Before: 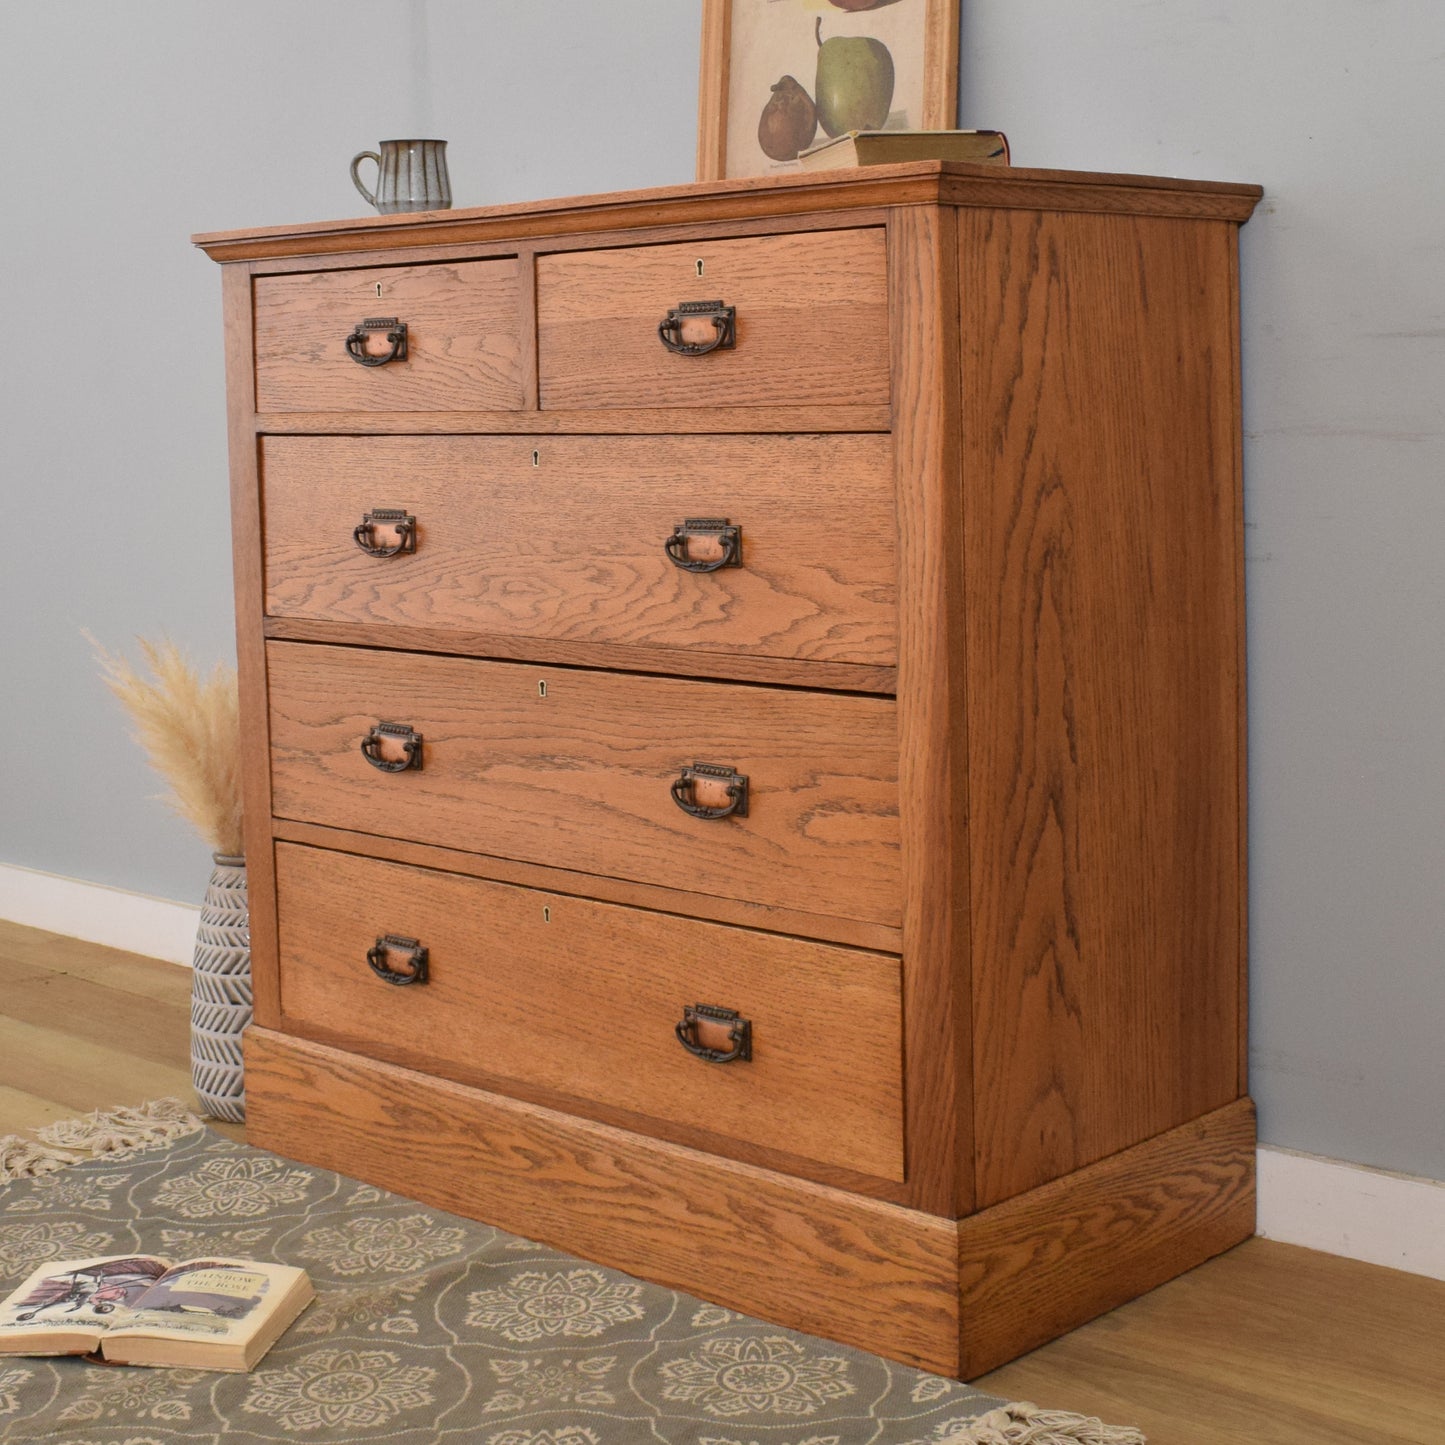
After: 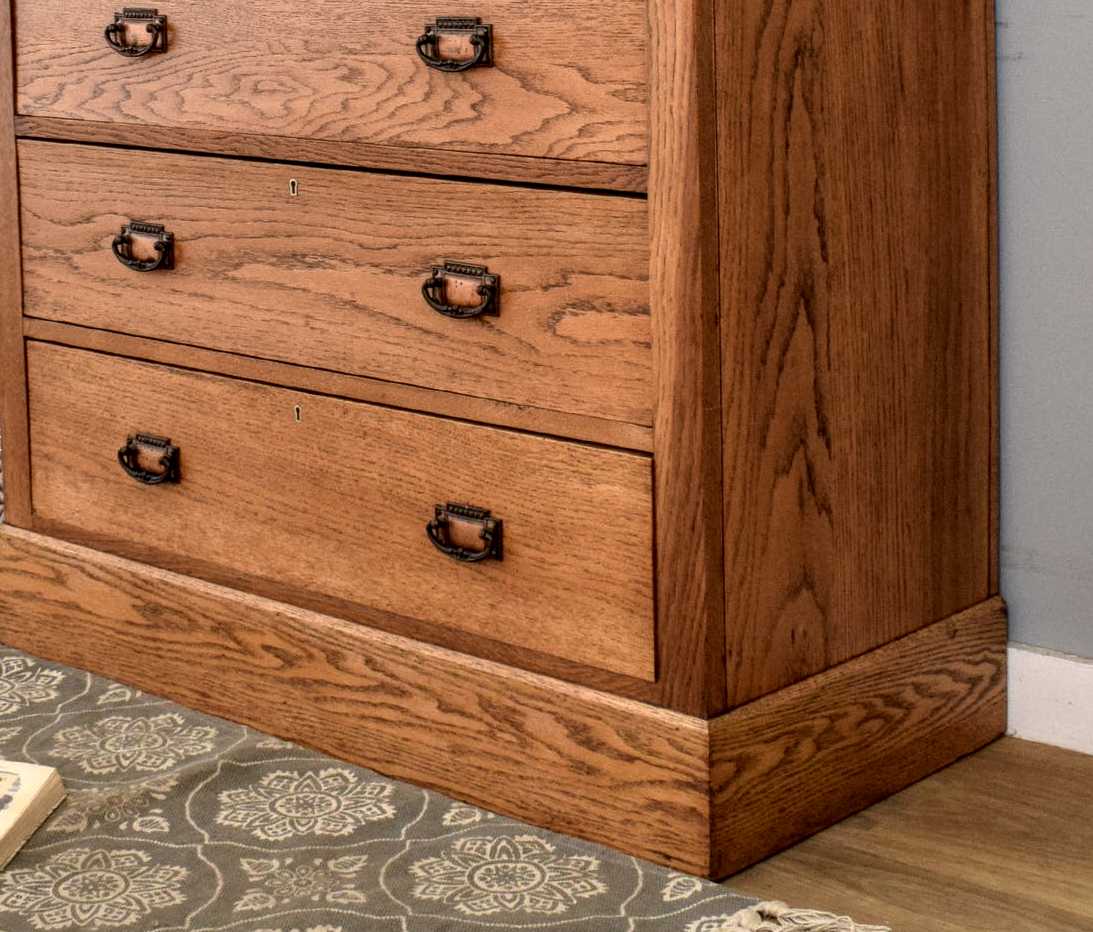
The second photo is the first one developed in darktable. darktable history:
local contrast: highlights 13%, shadows 37%, detail 184%, midtone range 0.466
crop and rotate: left 17.272%, top 34.672%, right 7.081%, bottom 0.819%
